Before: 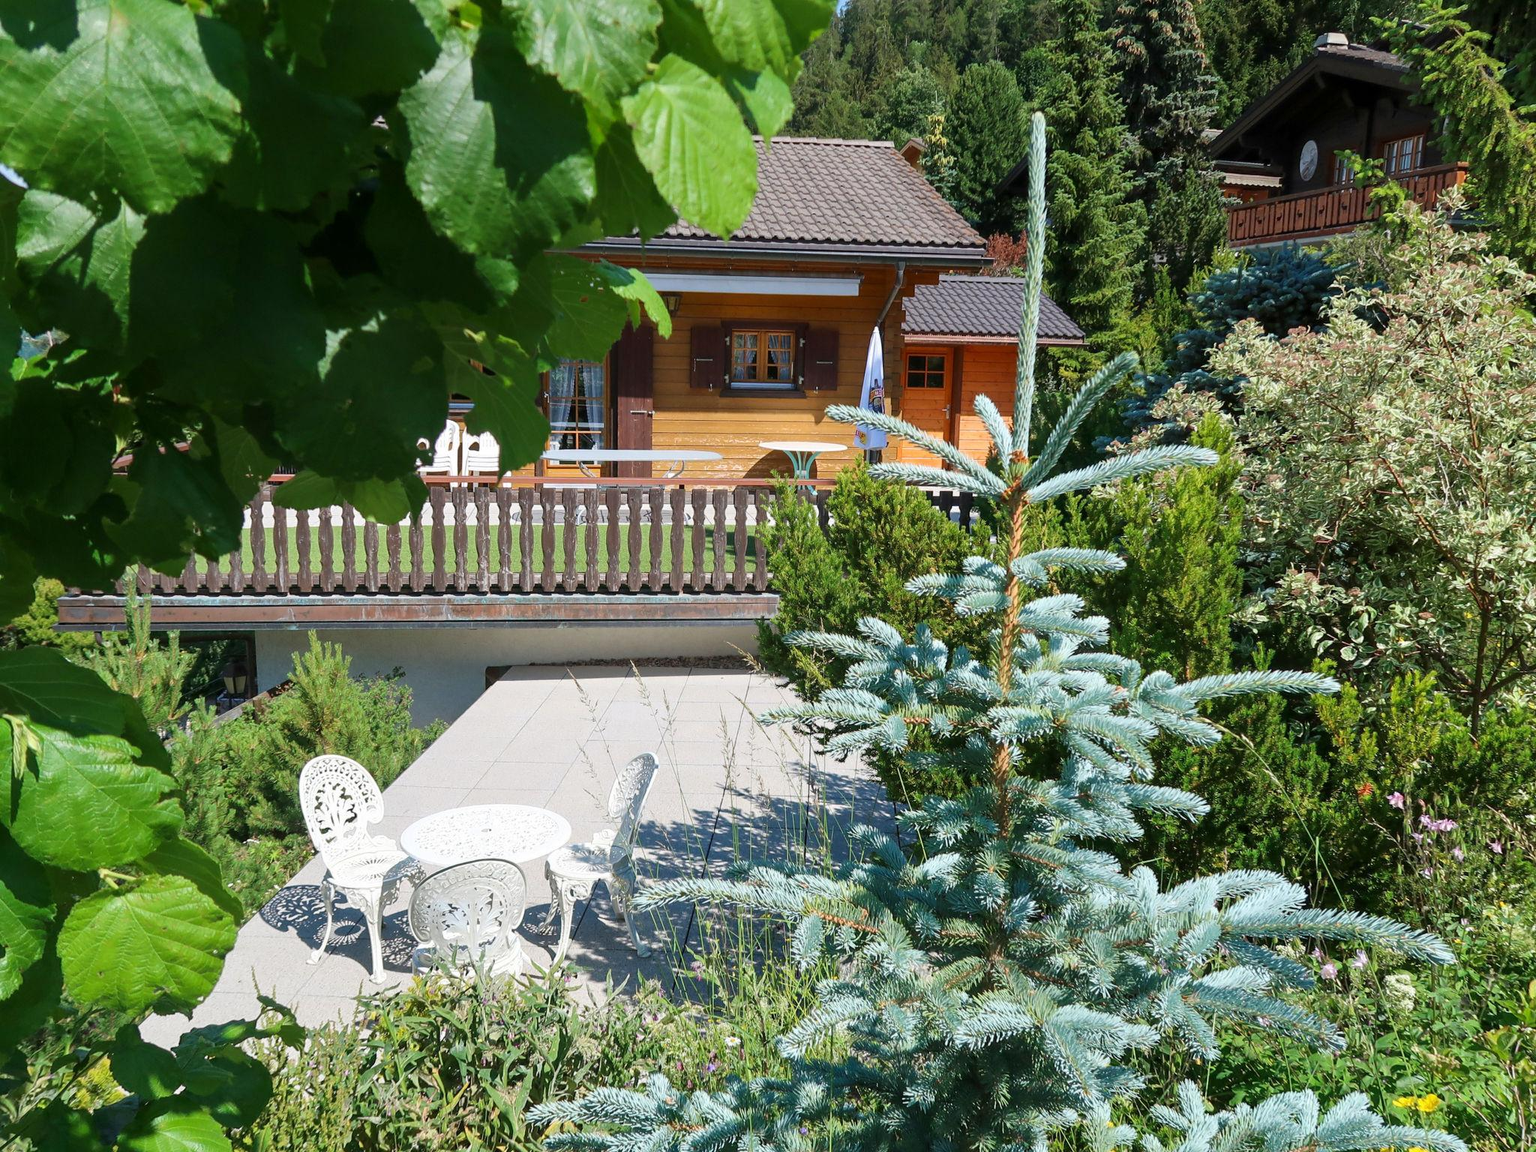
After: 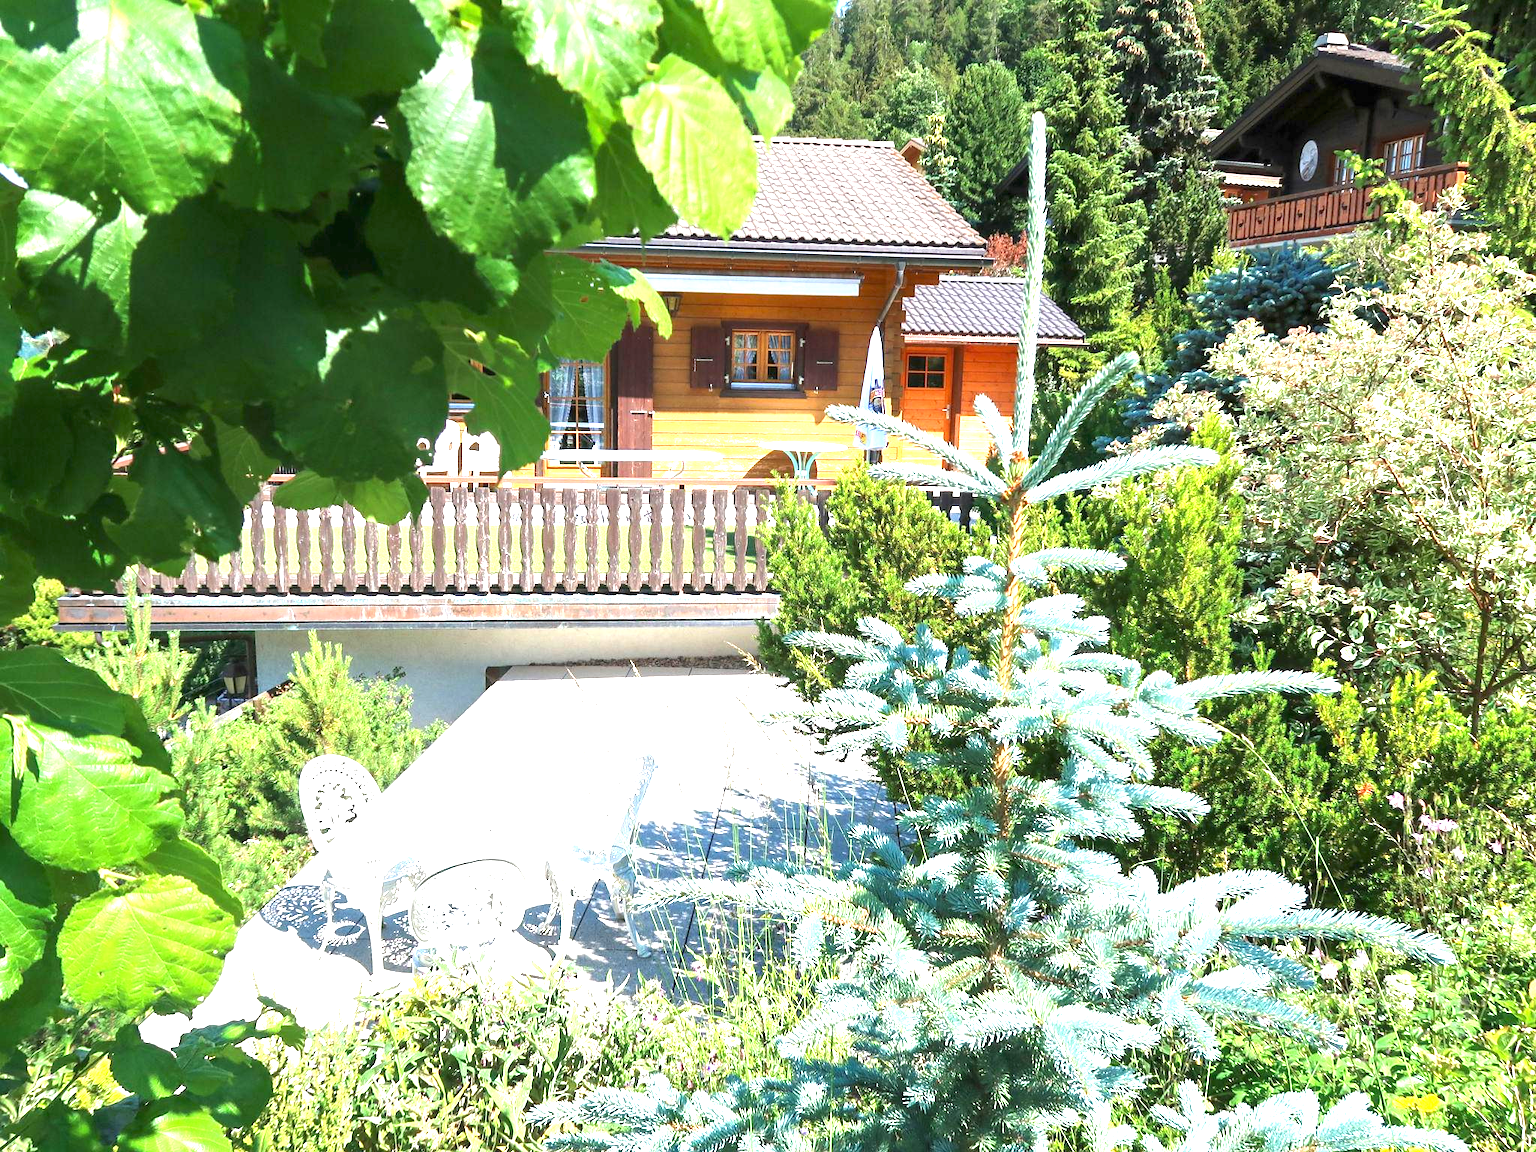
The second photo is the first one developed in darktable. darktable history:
exposure: black level correction 0, exposure 1.744 EV, compensate highlight preservation false
